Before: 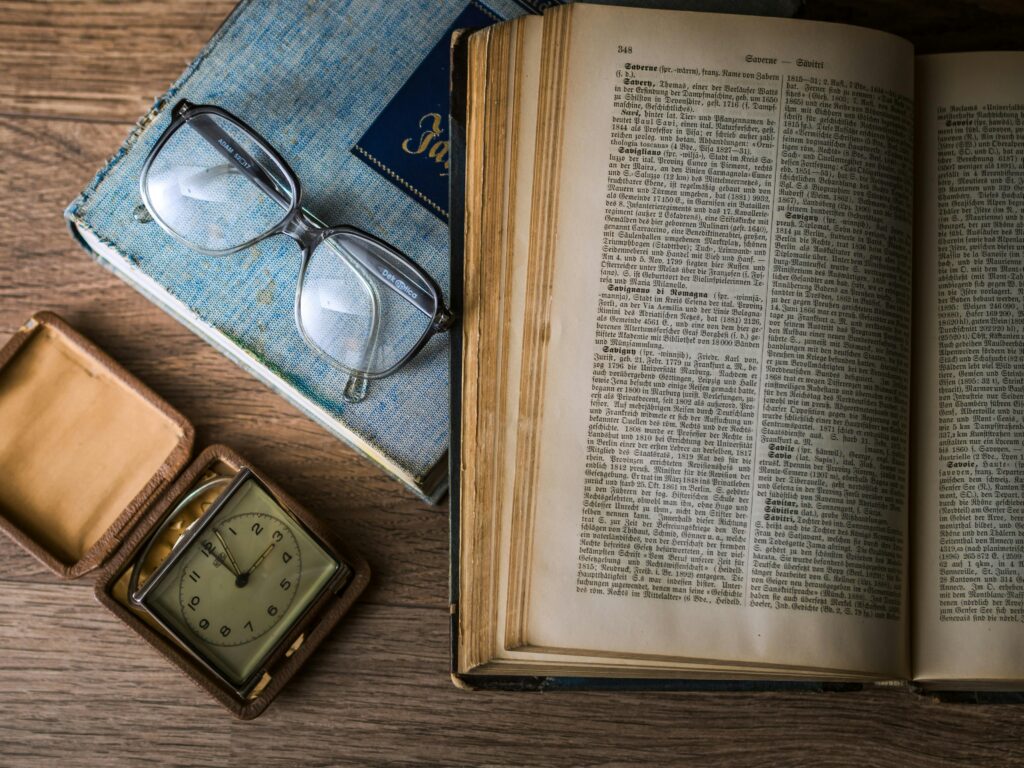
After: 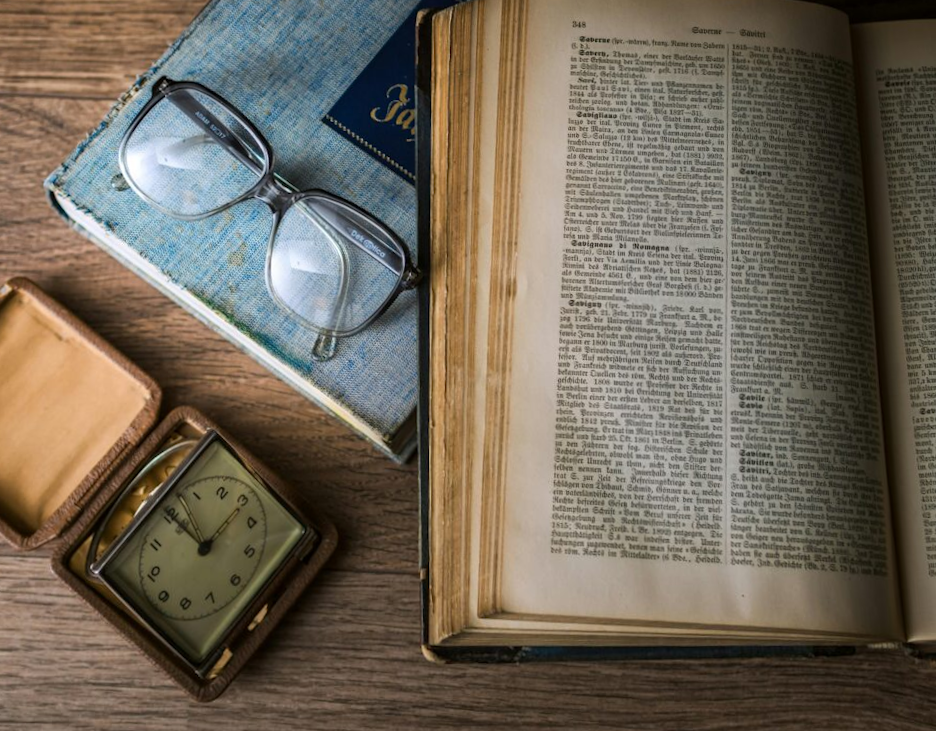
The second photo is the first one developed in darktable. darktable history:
crop and rotate: angle -0.5°
rotate and perspective: rotation -1.68°, lens shift (vertical) -0.146, crop left 0.049, crop right 0.912, crop top 0.032, crop bottom 0.96
